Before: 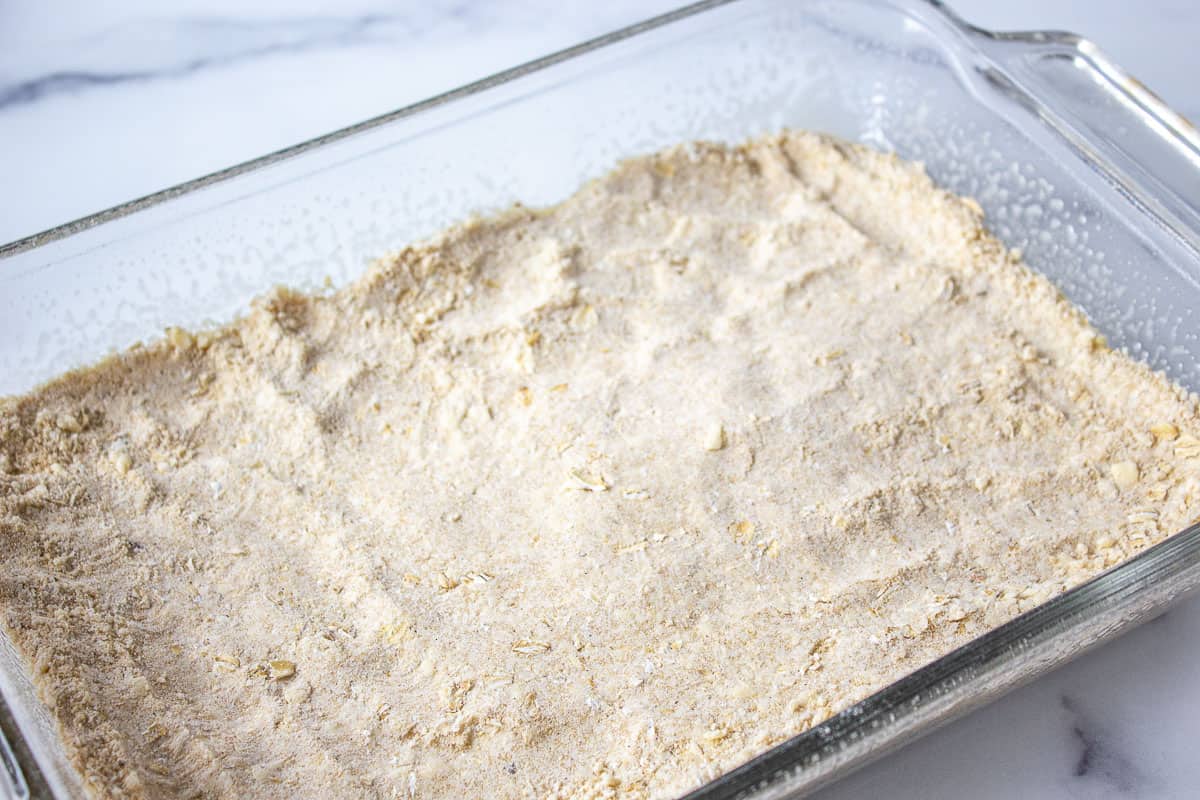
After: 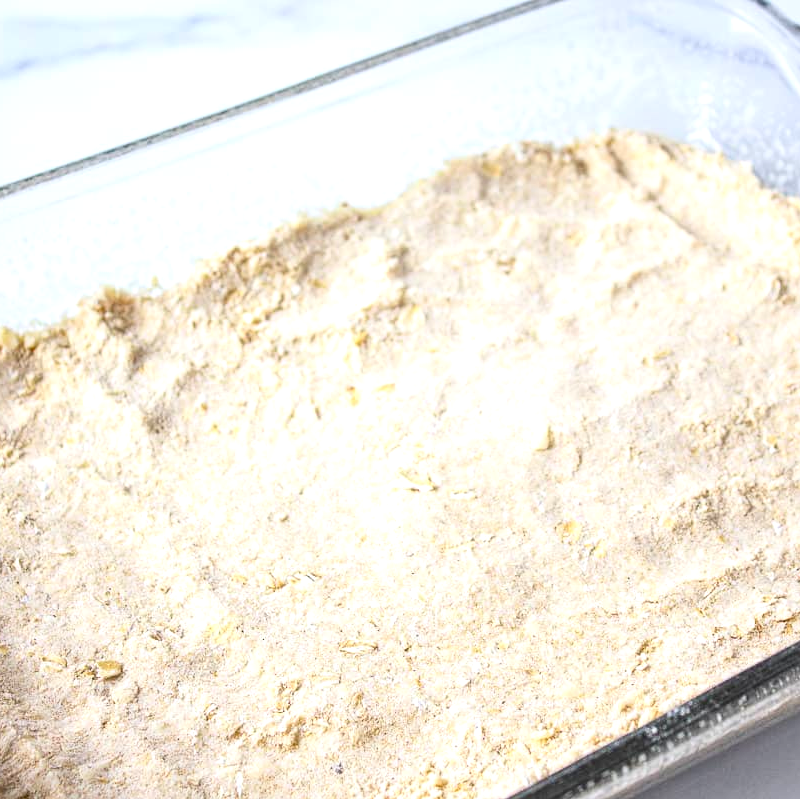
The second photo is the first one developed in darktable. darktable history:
exposure: black level correction 0.004, exposure 0.41 EV, compensate highlight preservation false
crop and rotate: left 14.43%, right 18.844%
contrast brightness saturation: contrast 0.151, brightness -0.009, saturation 0.103
